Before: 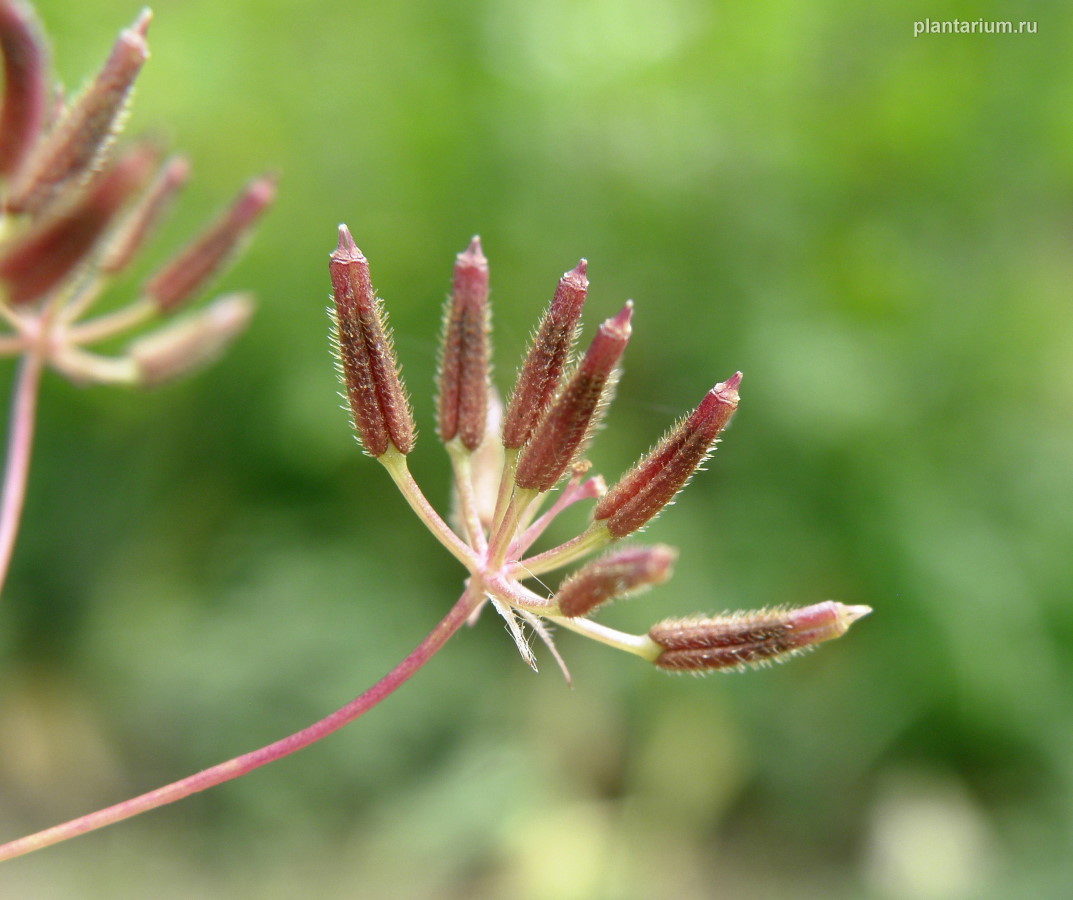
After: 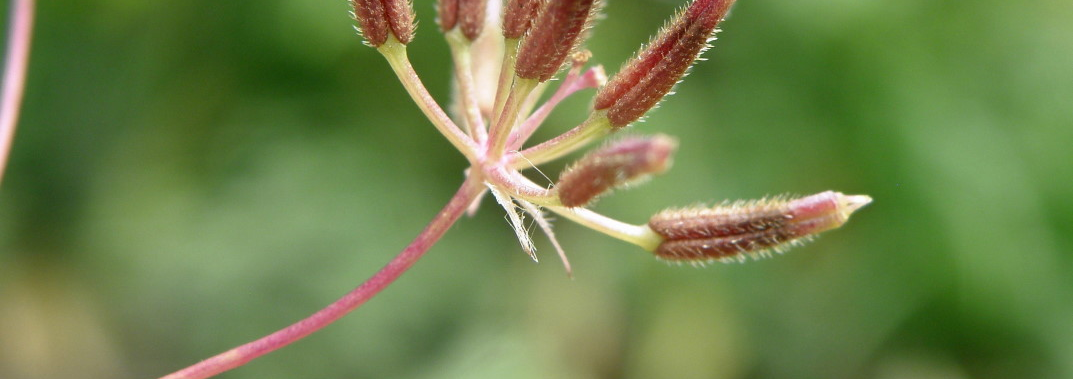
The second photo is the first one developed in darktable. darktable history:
exposure: compensate highlight preservation false
crop: top 45.588%, bottom 12.198%
